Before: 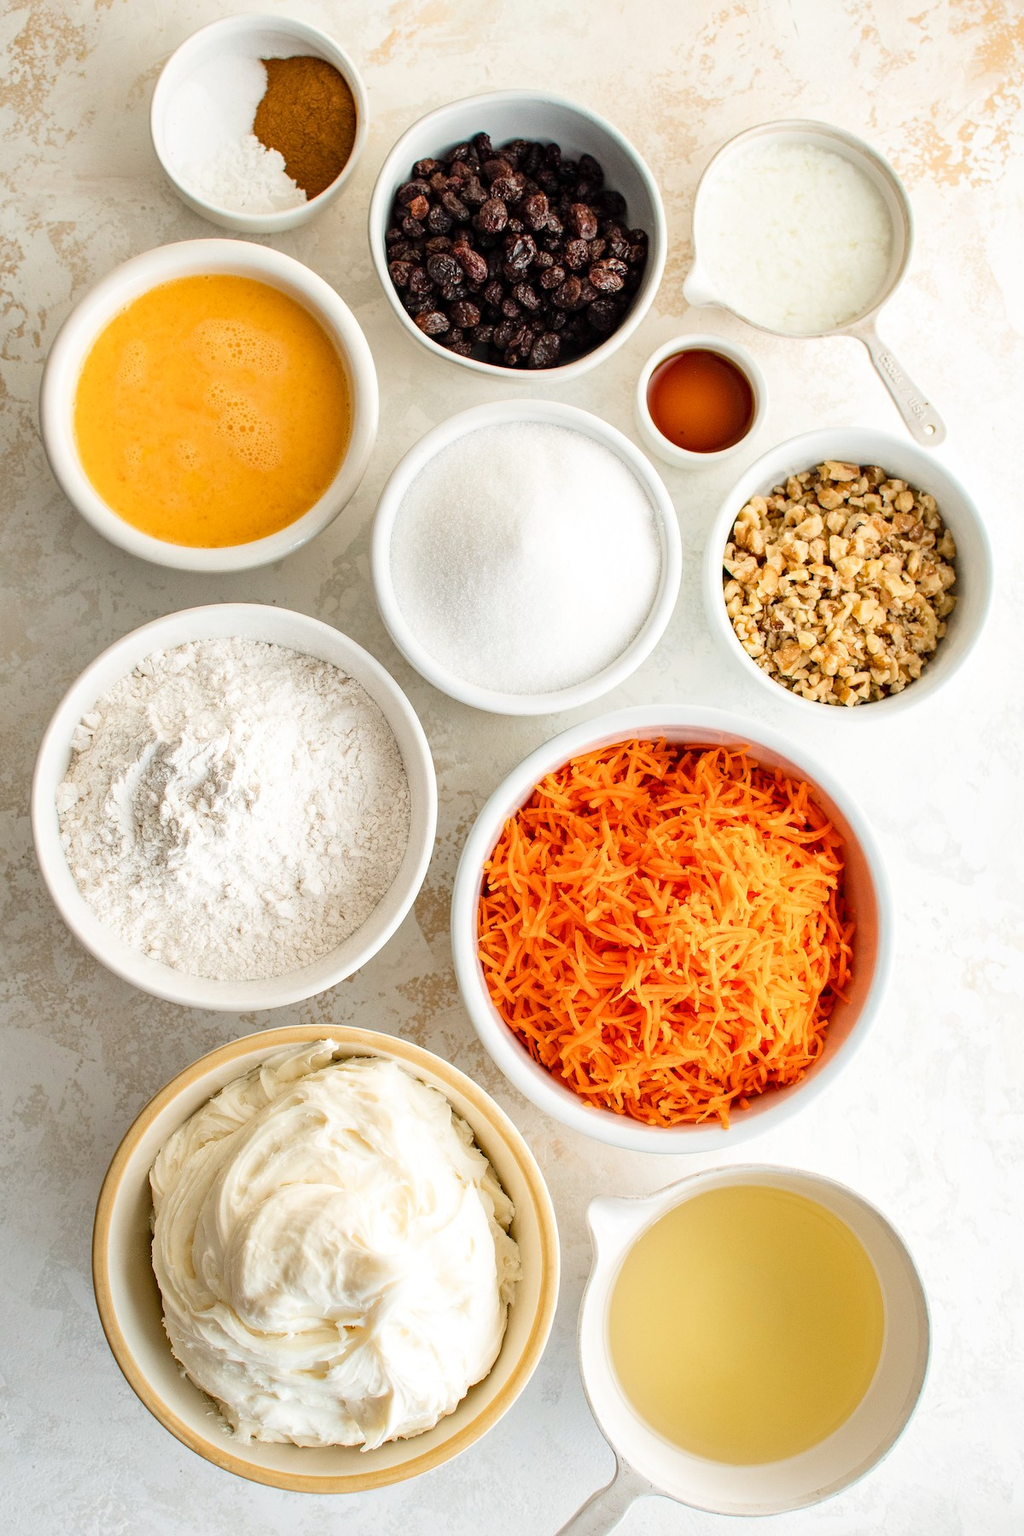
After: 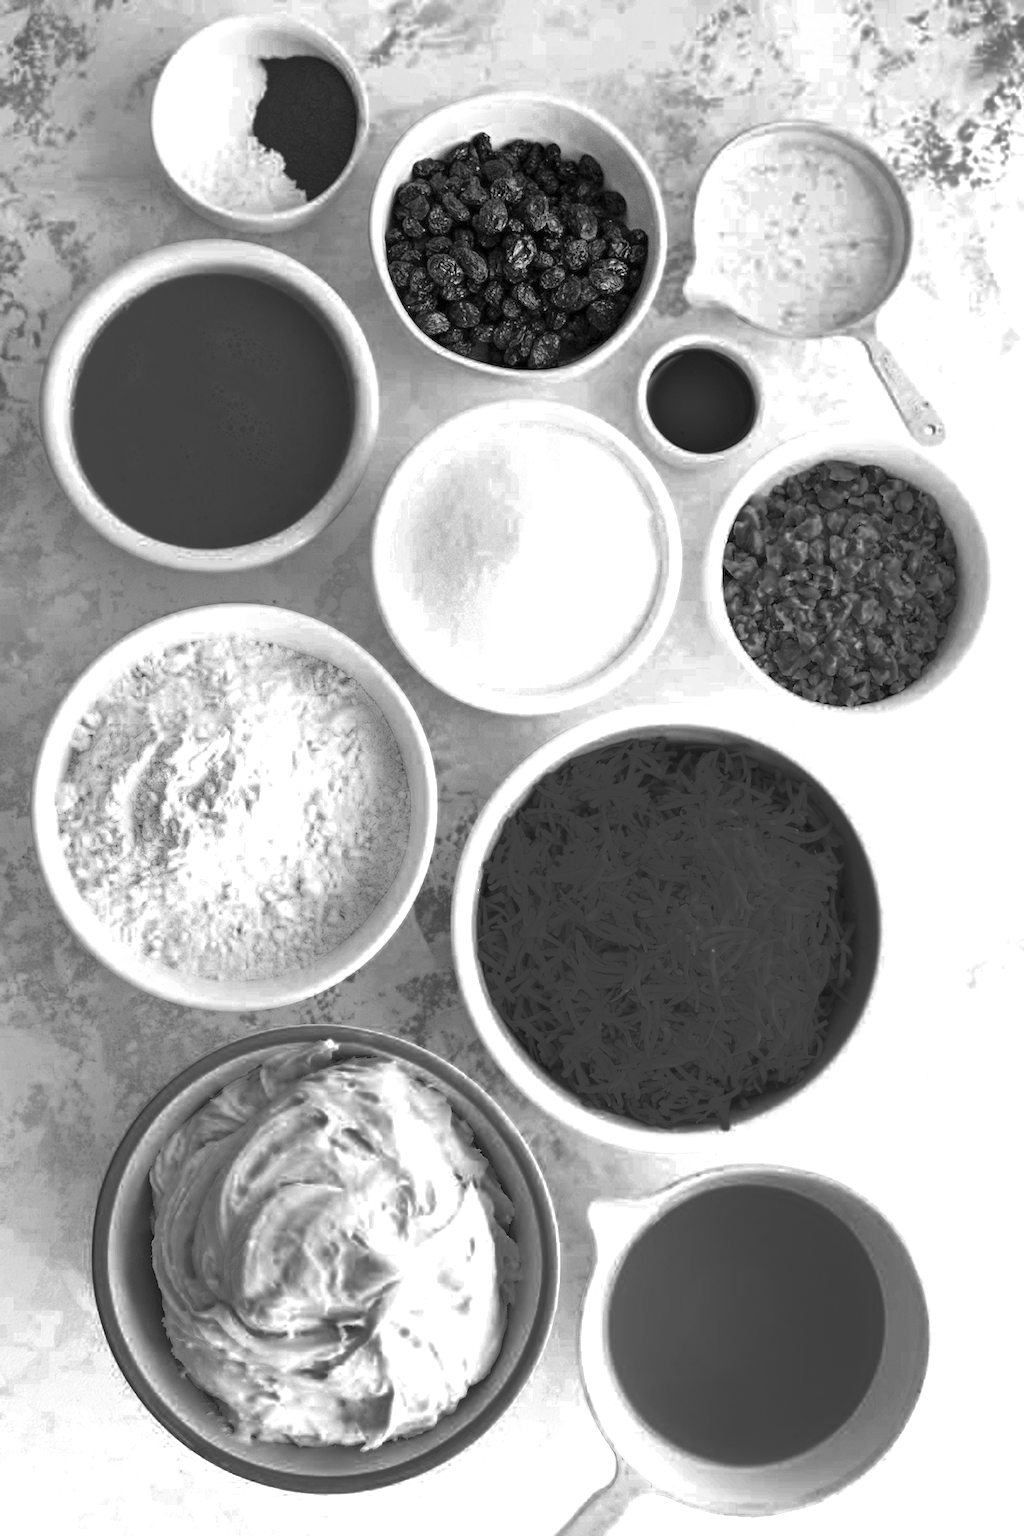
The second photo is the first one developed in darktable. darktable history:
exposure: exposure 0.754 EV, compensate highlight preservation false
contrast brightness saturation: contrast 0.069, brightness 0.172, saturation 0.408
color zones: curves: ch0 [(0.287, 0.048) (0.493, 0.484) (0.737, 0.816)]; ch1 [(0, 0) (0.143, 0) (0.286, 0) (0.429, 0) (0.571, 0) (0.714, 0) (0.857, 0)]
